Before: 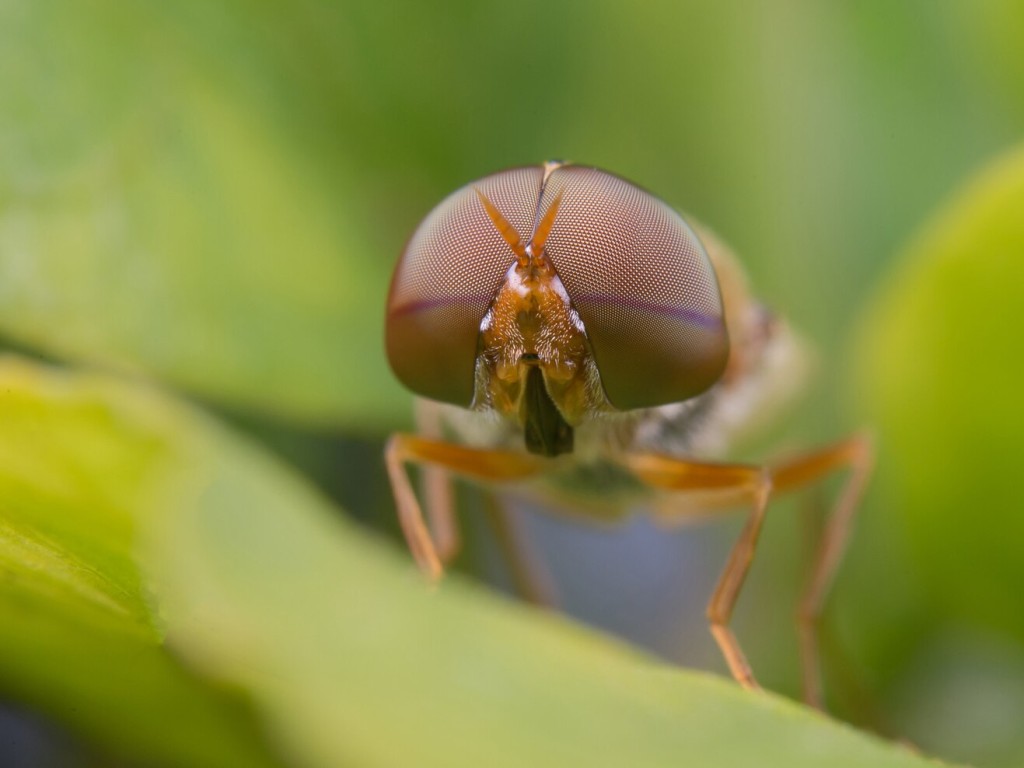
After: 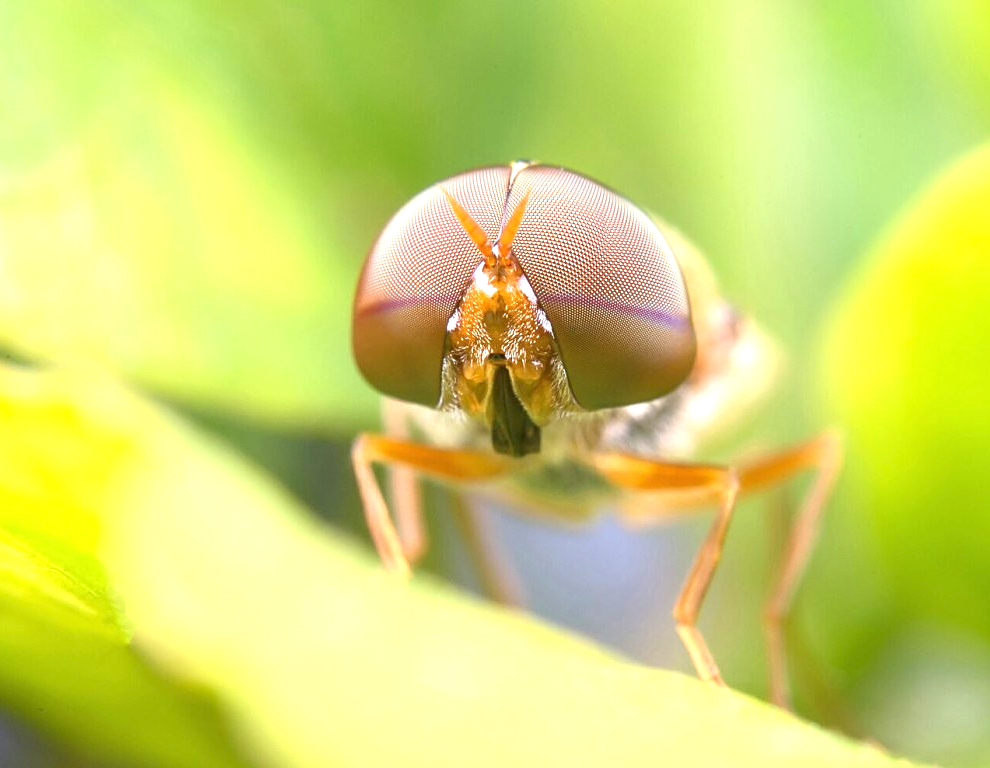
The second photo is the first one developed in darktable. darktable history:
crop and rotate: left 3.238%
exposure: black level correction 0, exposure 1.5 EV, compensate exposure bias true, compensate highlight preservation false
sharpen: on, module defaults
